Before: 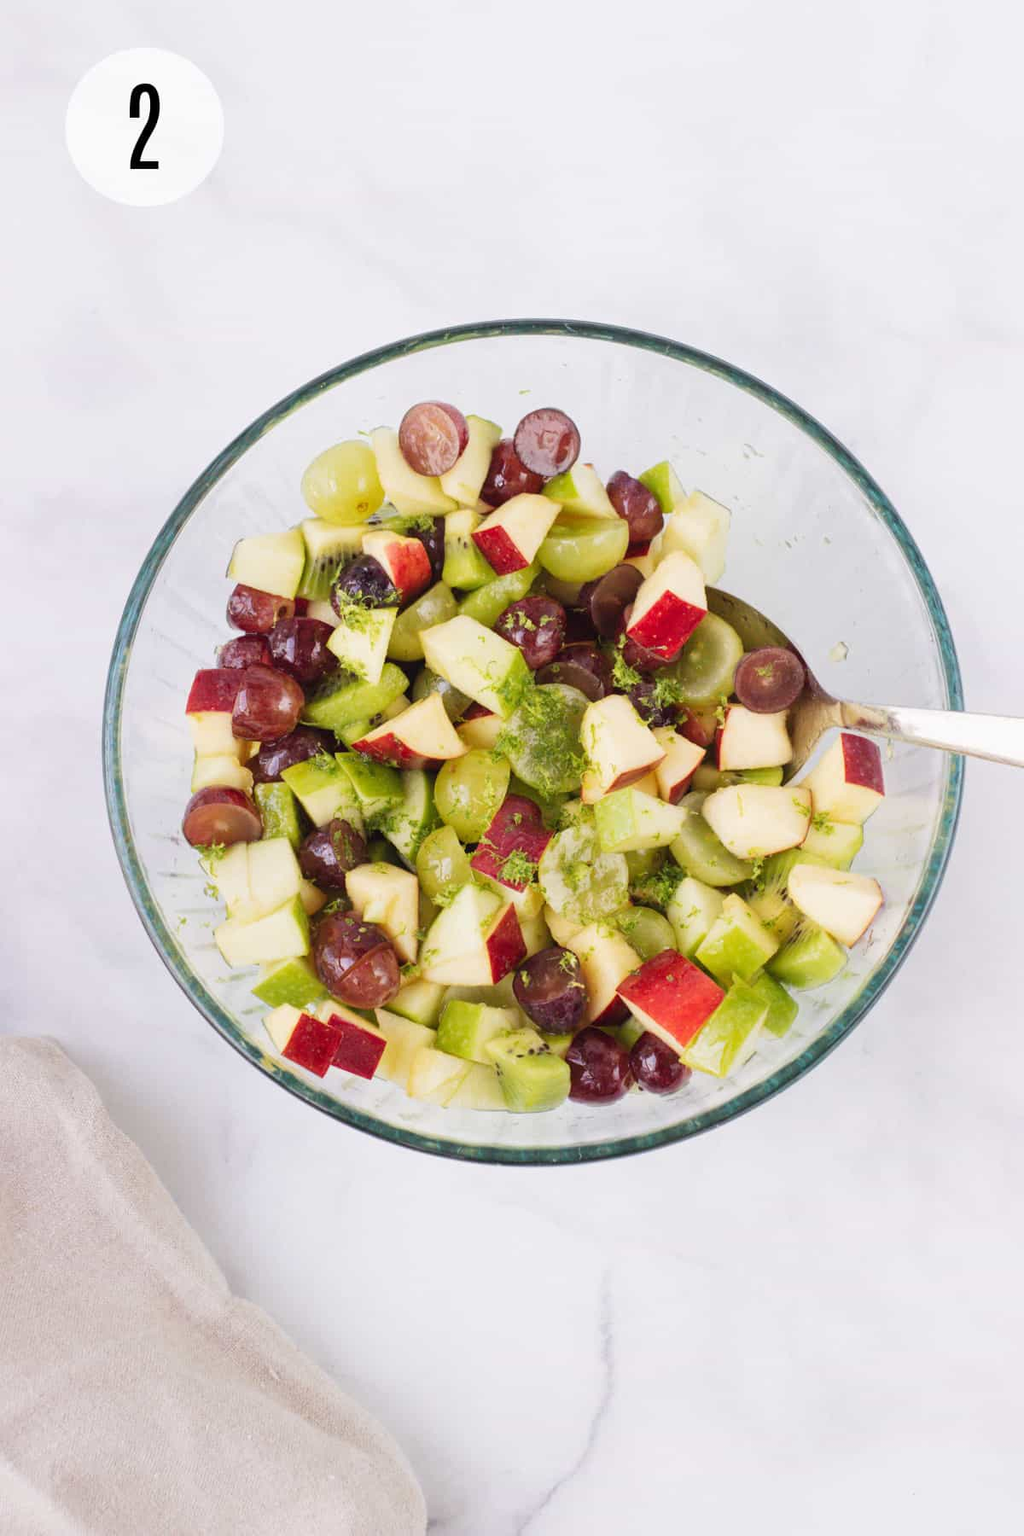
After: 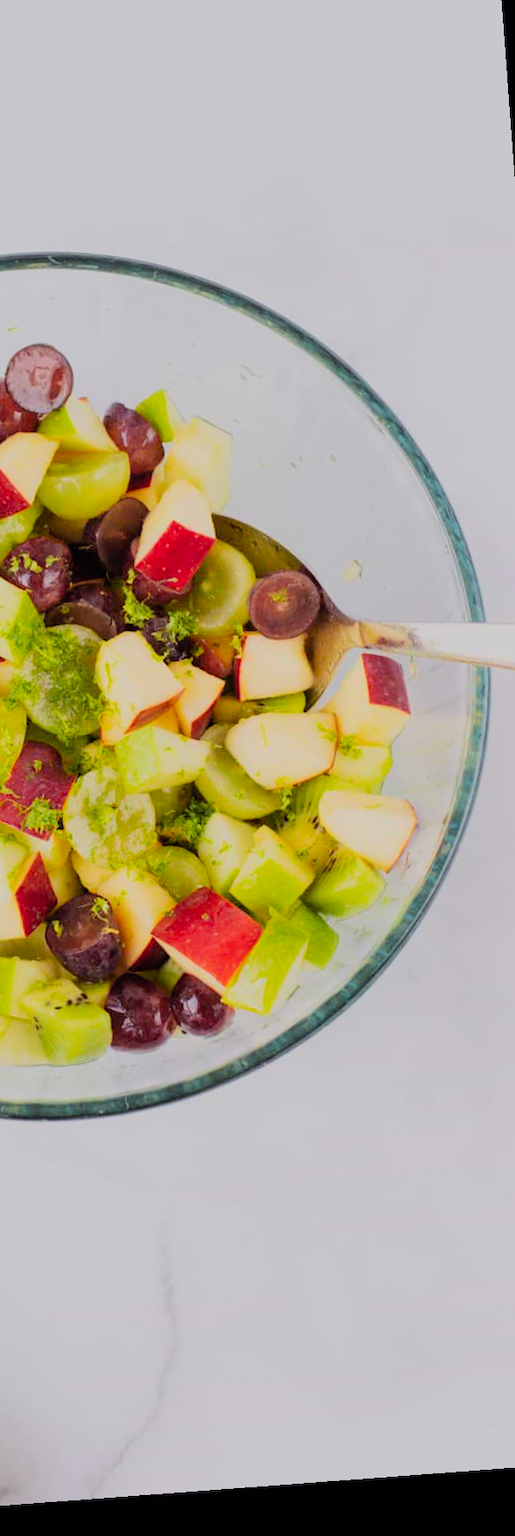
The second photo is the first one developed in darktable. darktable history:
color zones: curves: ch0 [(0.224, 0.526) (0.75, 0.5)]; ch1 [(0.055, 0.526) (0.224, 0.761) (0.377, 0.526) (0.75, 0.5)]
crop: left 47.628%, top 6.643%, right 7.874%
filmic rgb: black relative exposure -7.15 EV, white relative exposure 5.36 EV, hardness 3.02, color science v6 (2022)
rotate and perspective: rotation -4.25°, automatic cropping off
